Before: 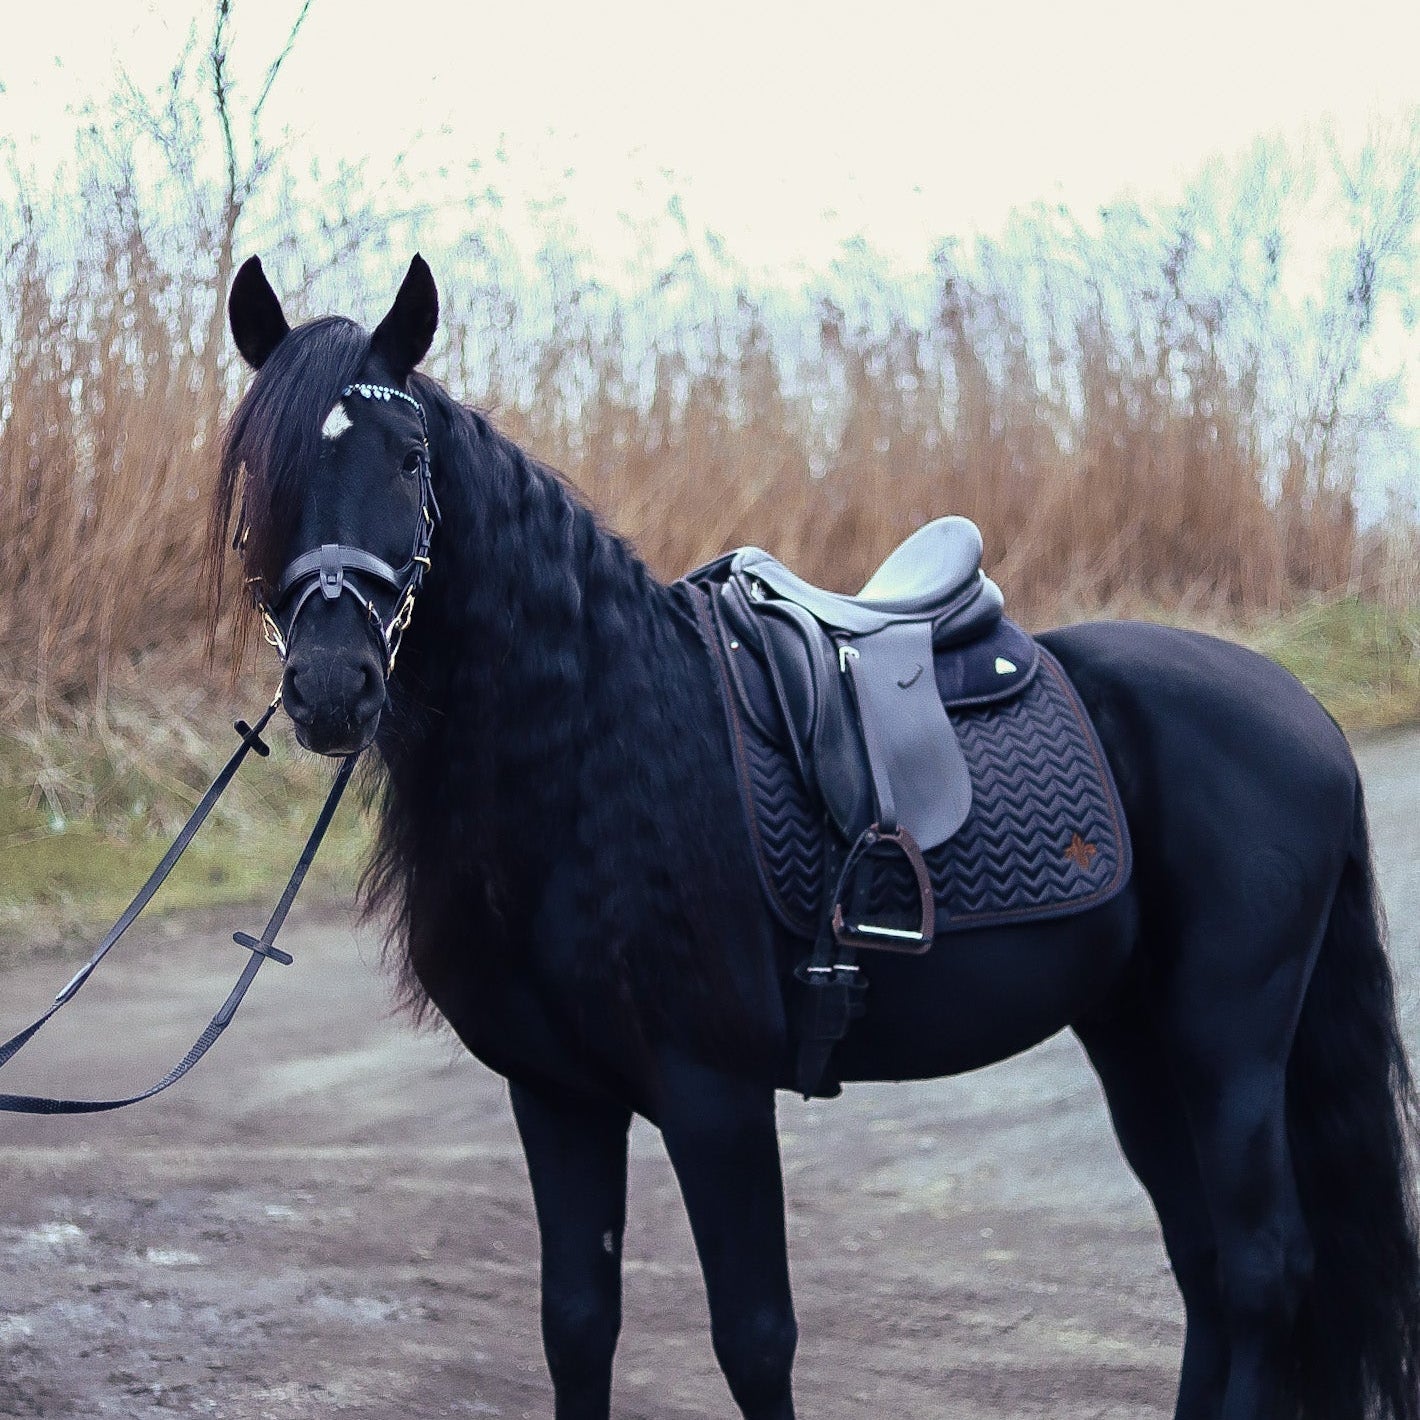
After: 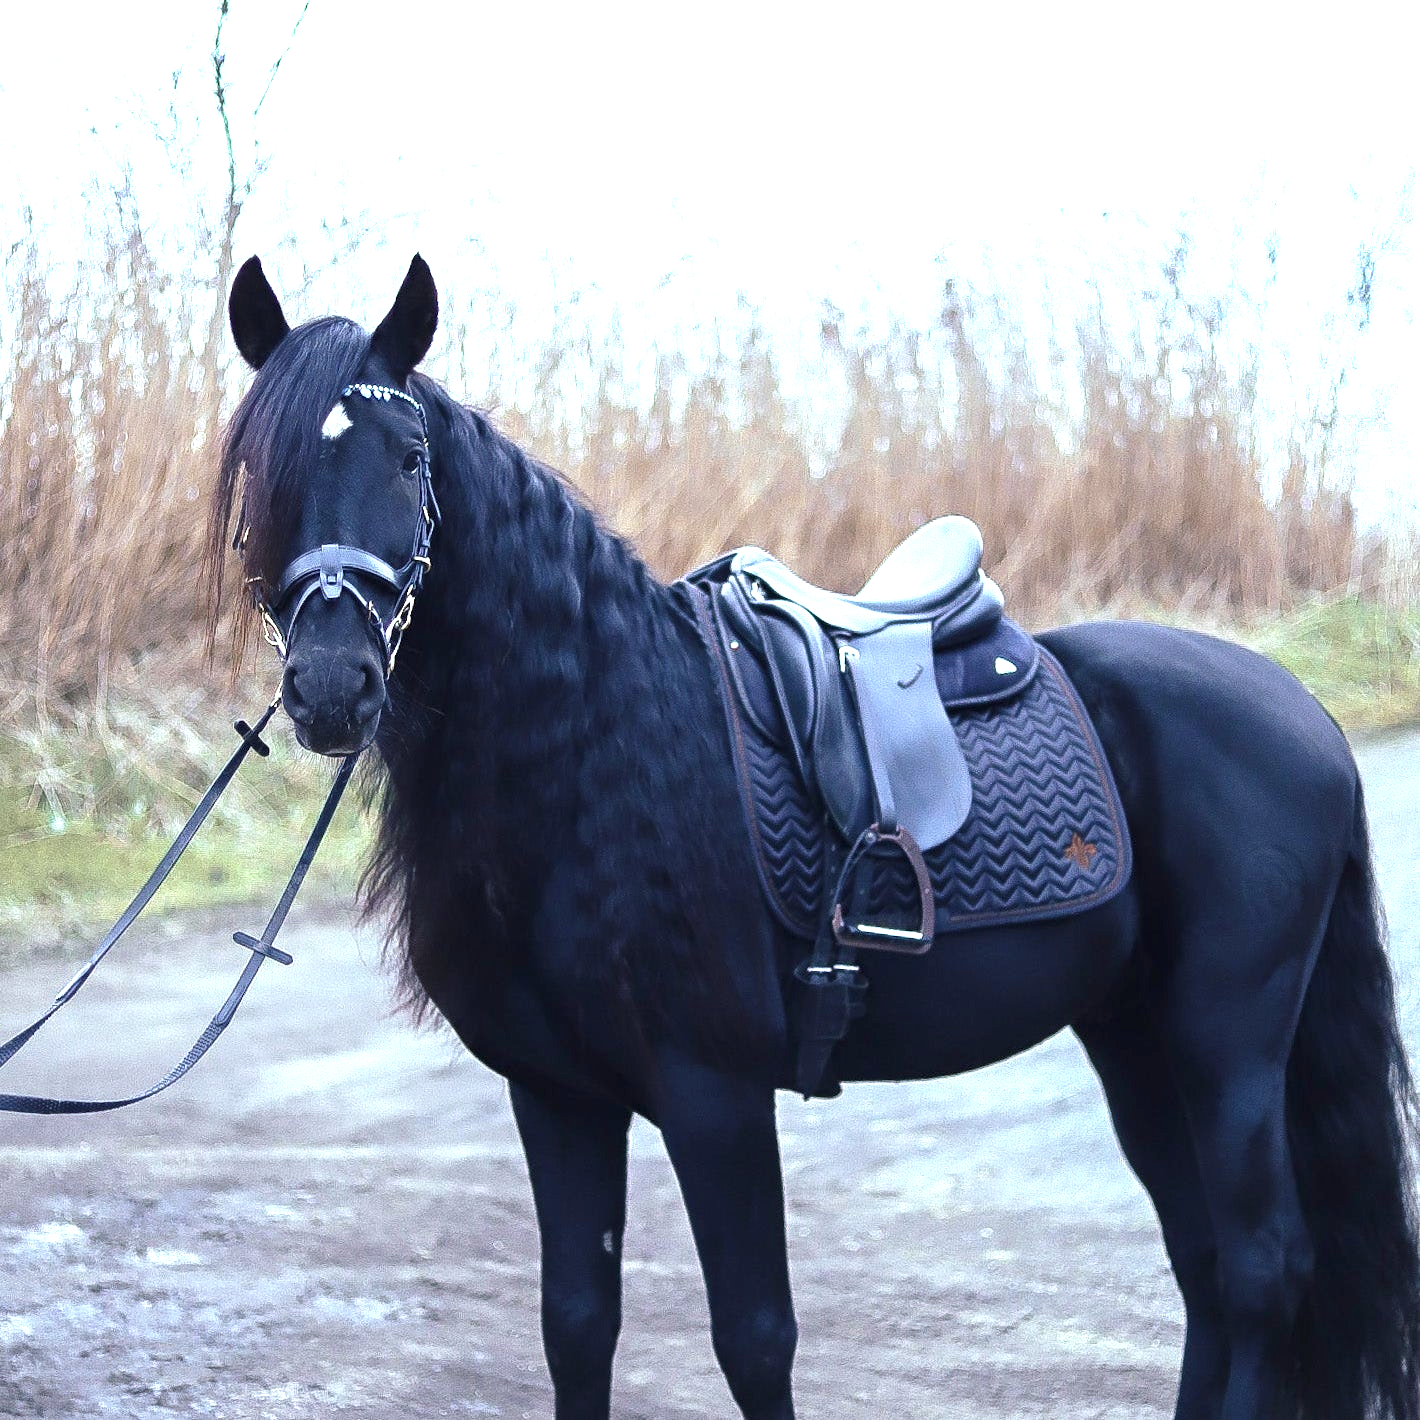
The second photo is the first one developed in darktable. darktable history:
tone equalizer: on, module defaults
exposure: black level correction 0, exposure 1.1 EV, compensate exposure bias true, compensate highlight preservation false
white balance: red 0.925, blue 1.046
